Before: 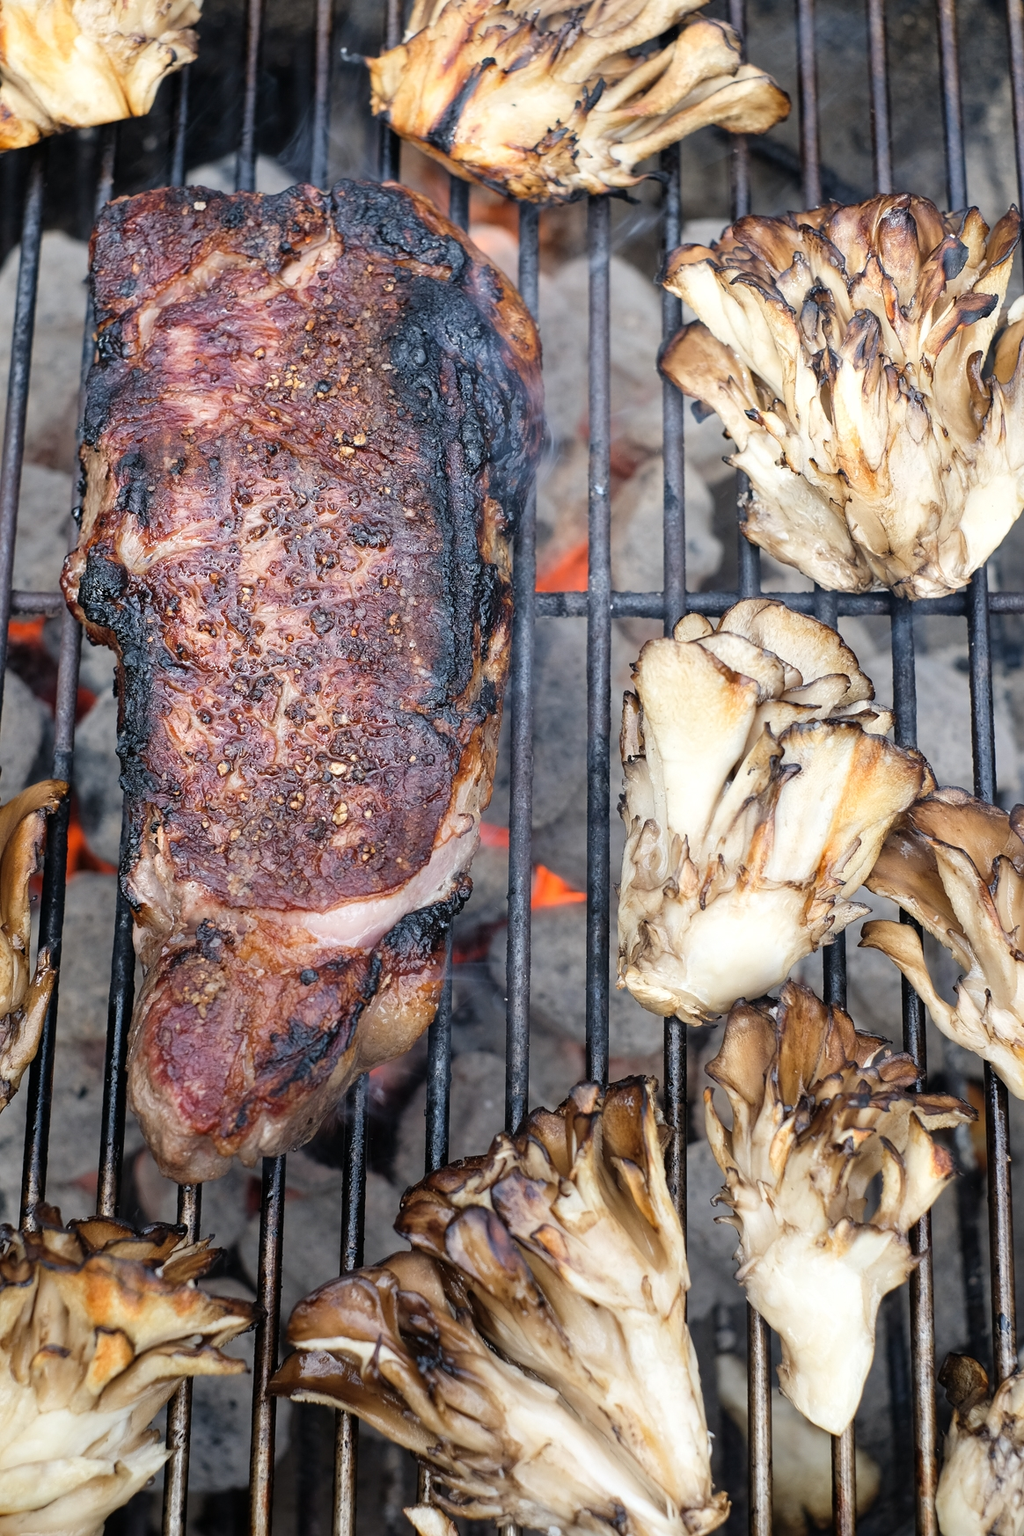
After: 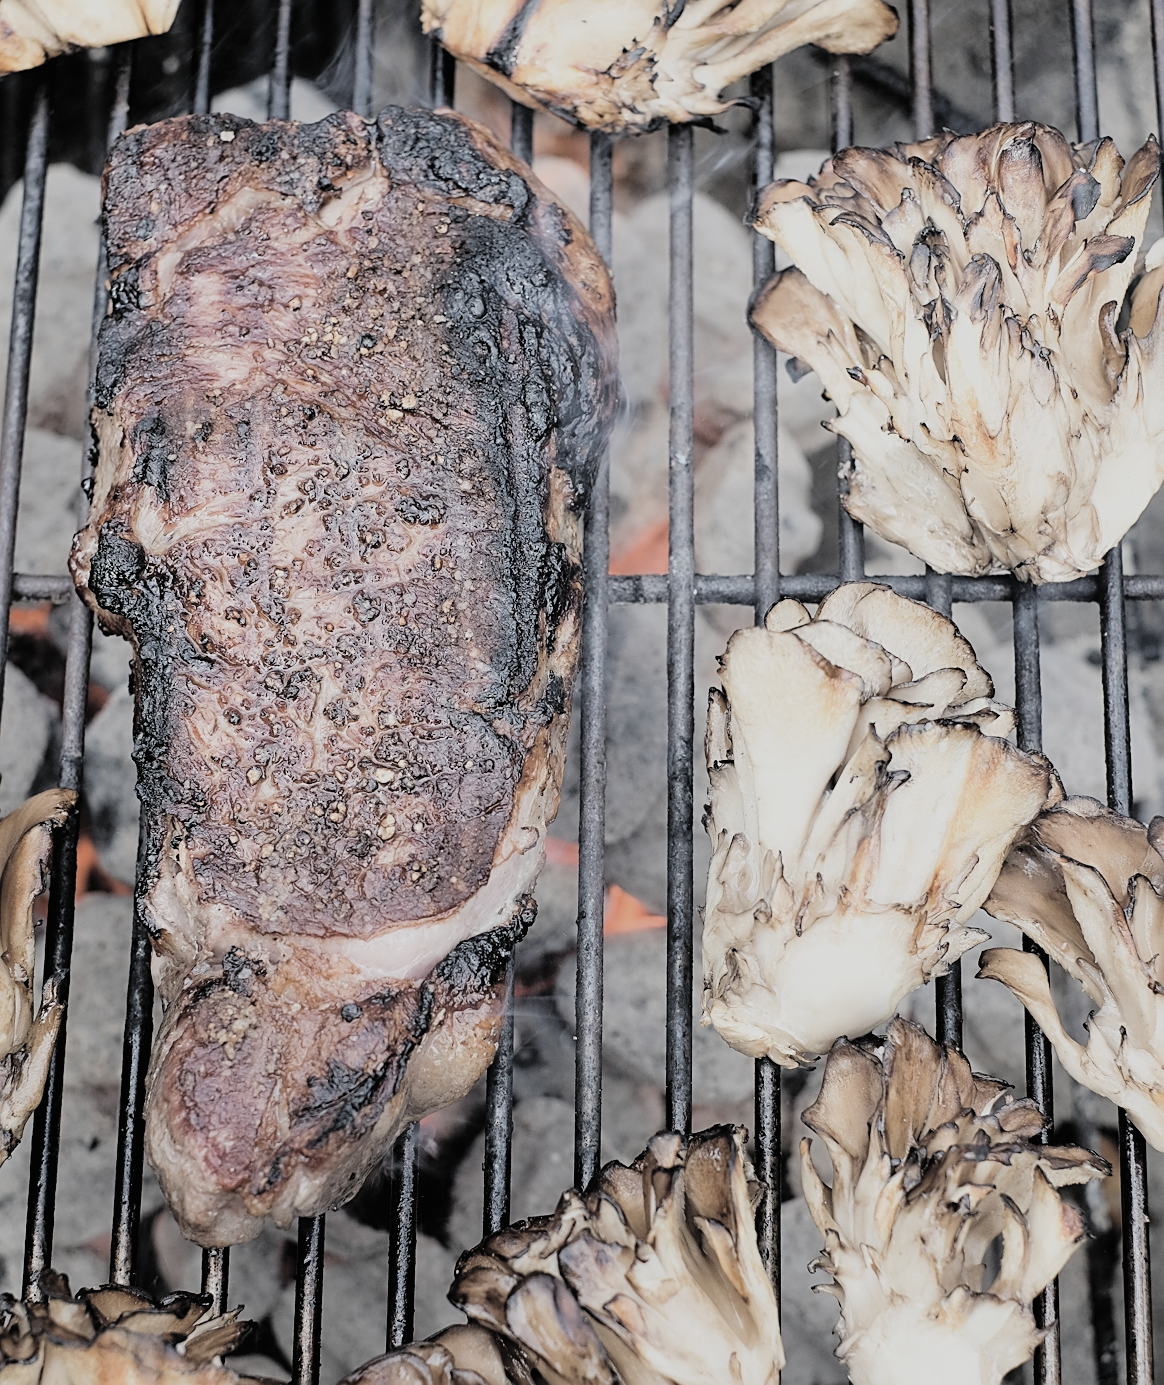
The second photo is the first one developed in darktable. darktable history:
contrast brightness saturation: brightness 0.188, saturation -0.504
crop and rotate: top 5.669%, bottom 14.965%
sharpen: on, module defaults
filmic rgb: black relative exposure -6.94 EV, white relative exposure 5.61 EV, hardness 2.85
